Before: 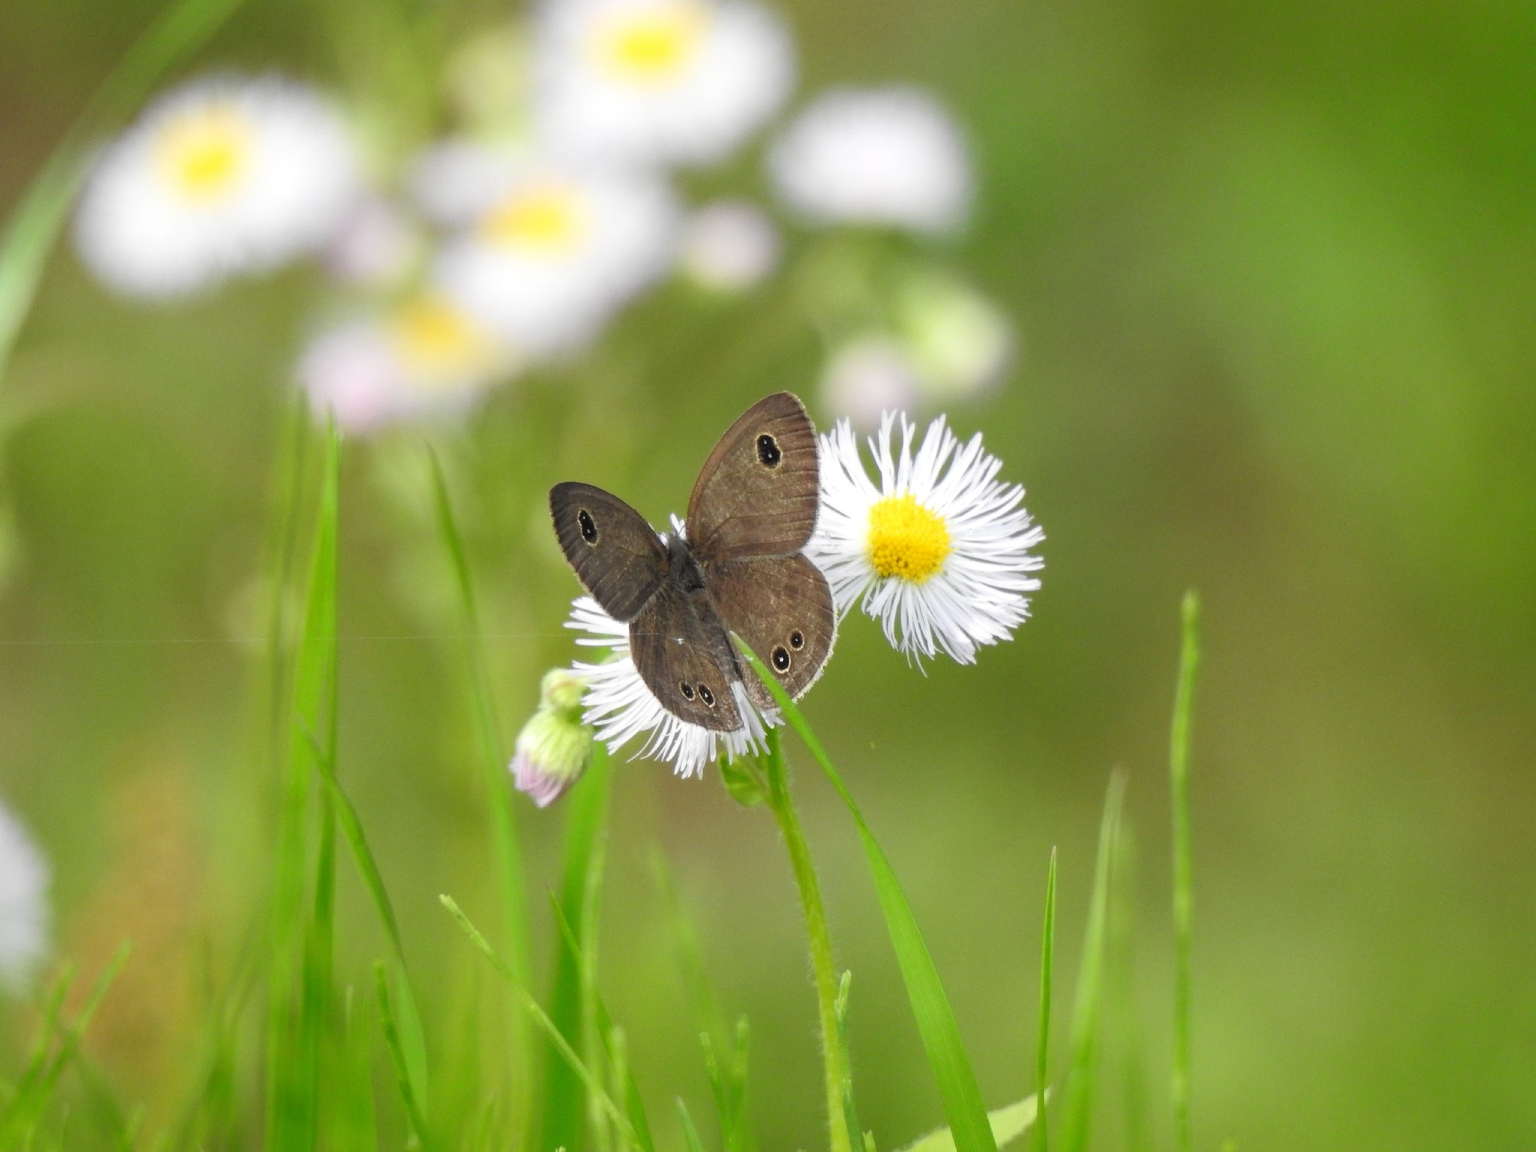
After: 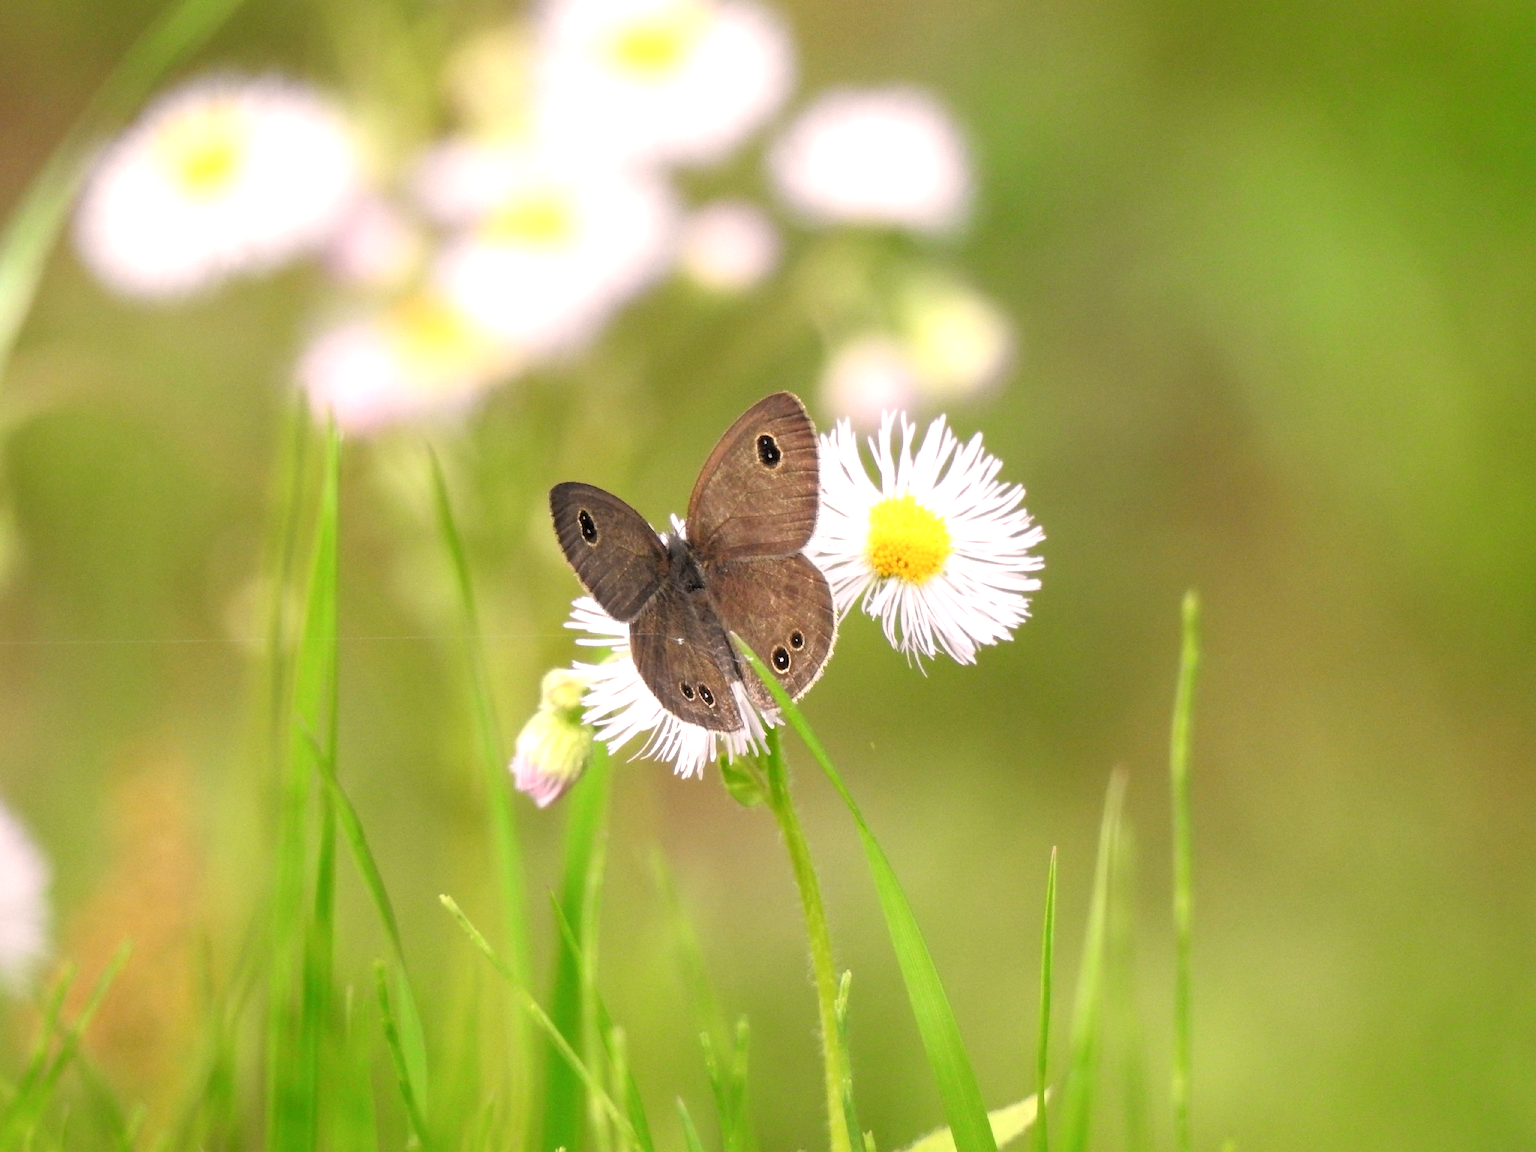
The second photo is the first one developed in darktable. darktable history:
white balance: red 1.127, blue 0.943
exposure: black level correction 0.005, exposure 0.417 EV, compensate highlight preservation false
color correction: highlights a* -0.137, highlights b* -5.91, shadows a* -0.137, shadows b* -0.137
